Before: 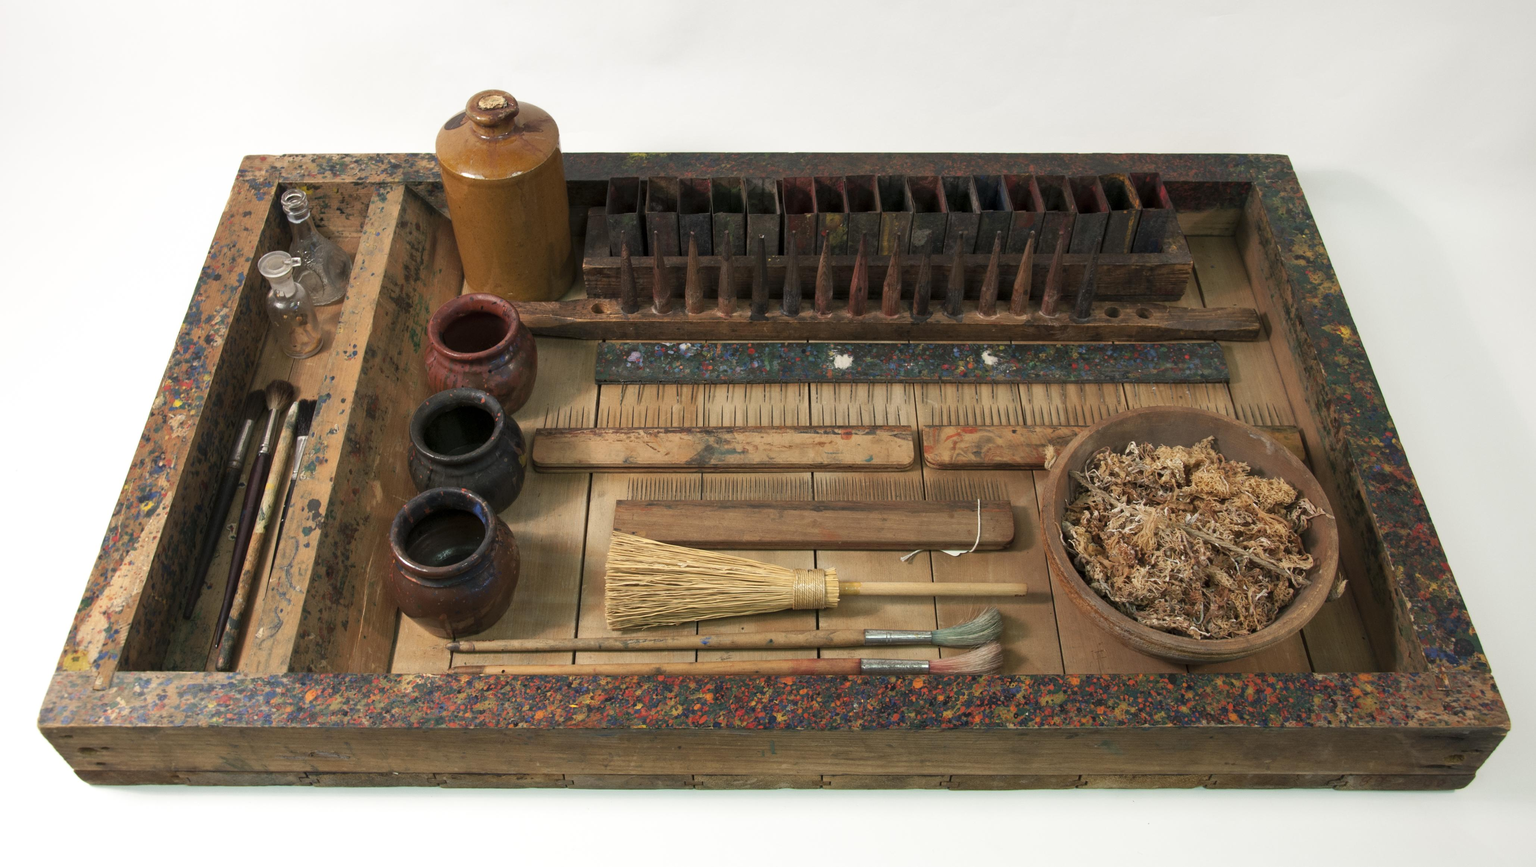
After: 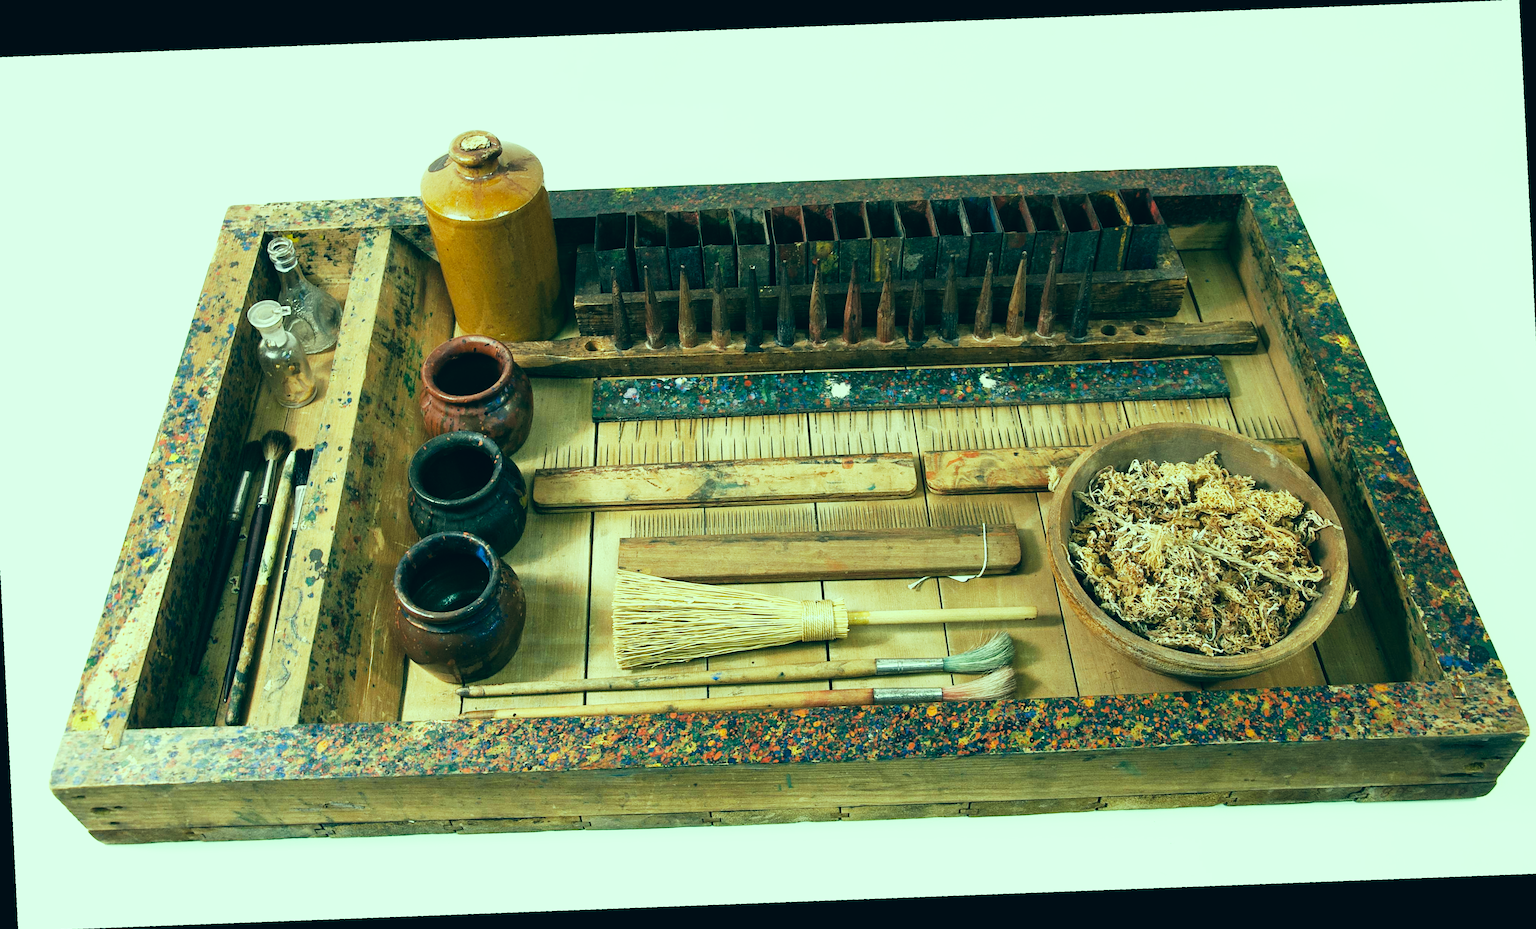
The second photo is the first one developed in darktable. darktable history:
base curve: curves: ch0 [(0, 0) (0.007, 0.004) (0.027, 0.03) (0.046, 0.07) (0.207, 0.54) (0.442, 0.872) (0.673, 0.972) (1, 1)], preserve colors none
crop and rotate: angle -1.69°
rotate and perspective: rotation -4.2°, shear 0.006, automatic cropping off
exposure: exposure -0.177 EV, compensate highlight preservation false
sharpen: on, module defaults
color correction: highlights a* -20.08, highlights b* 9.8, shadows a* -20.4, shadows b* -10.76
